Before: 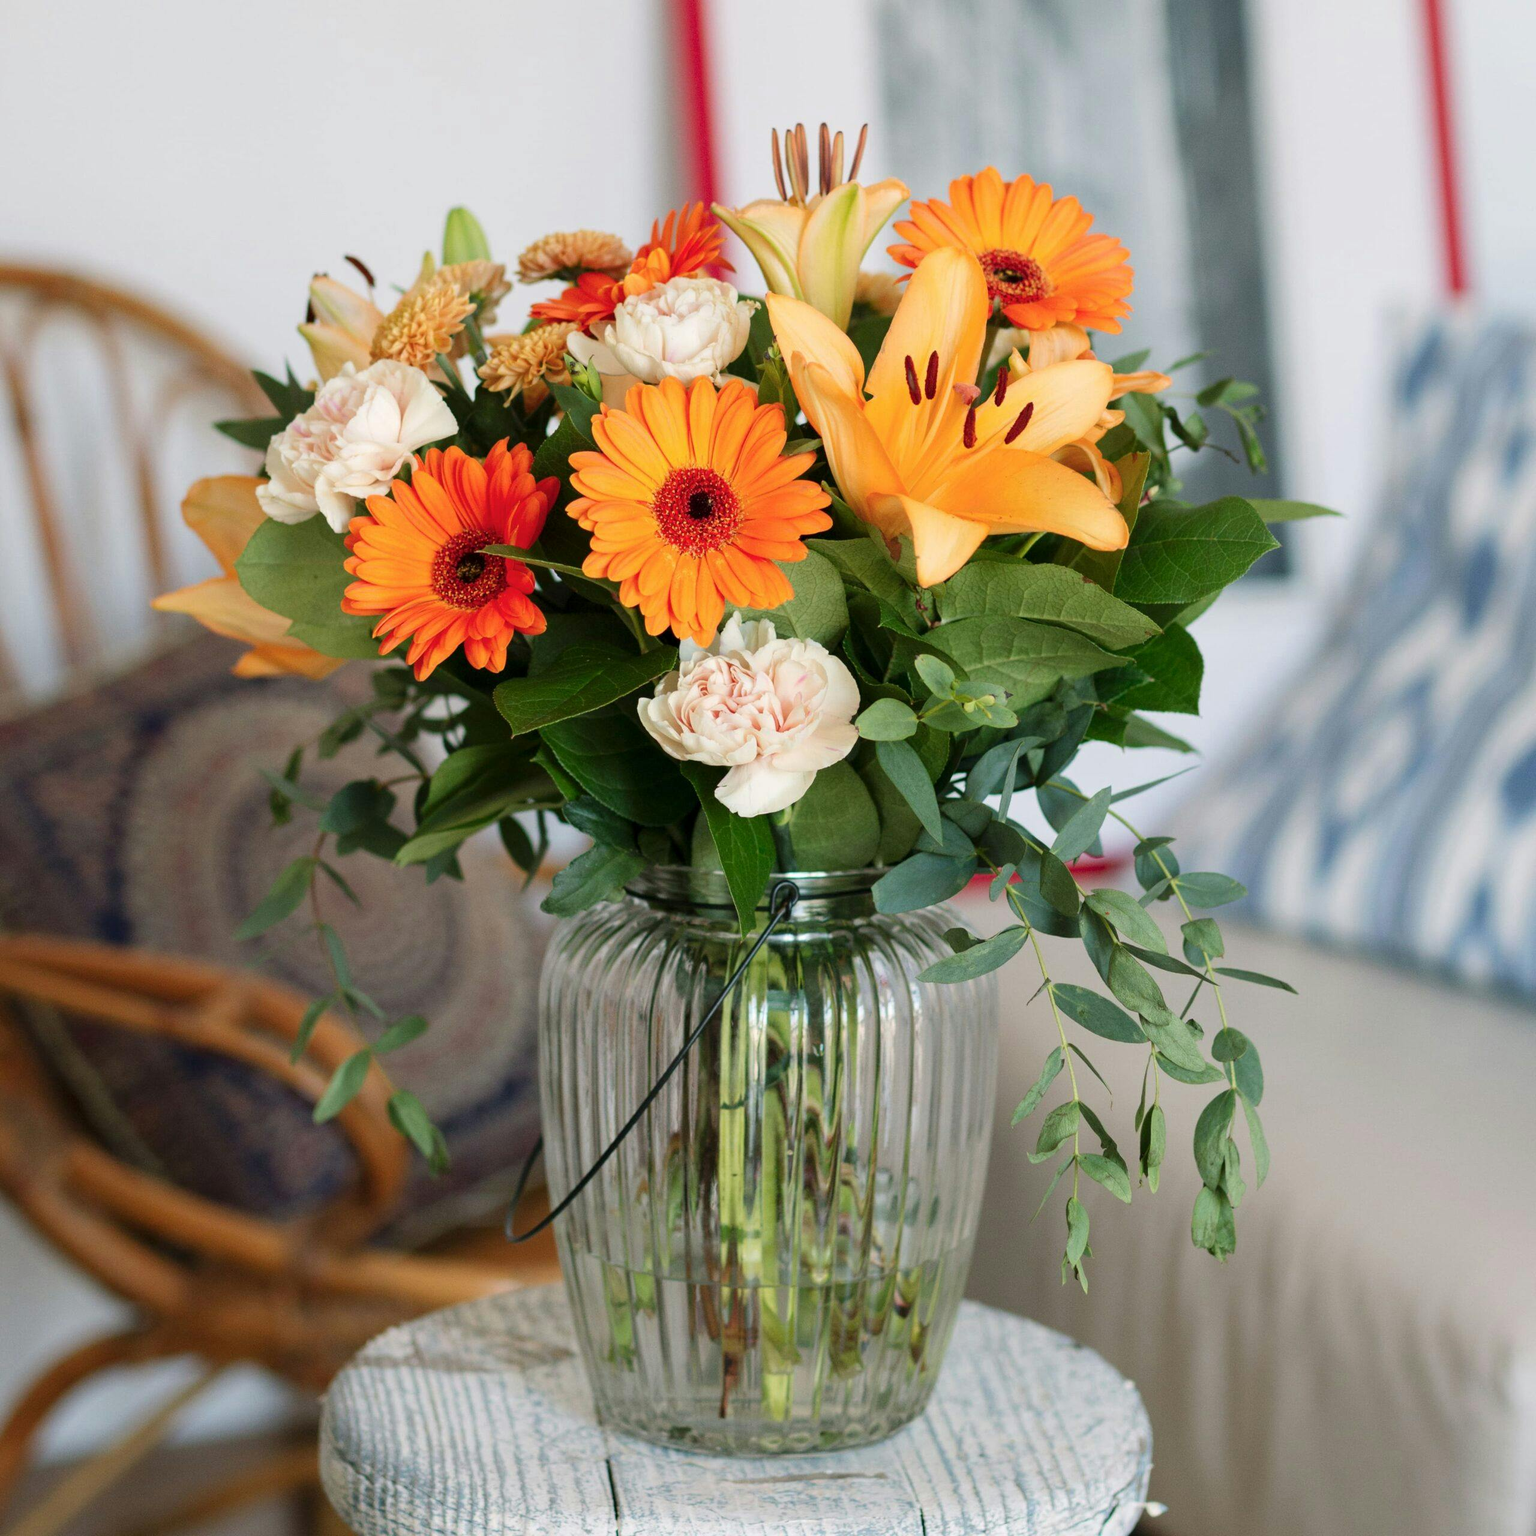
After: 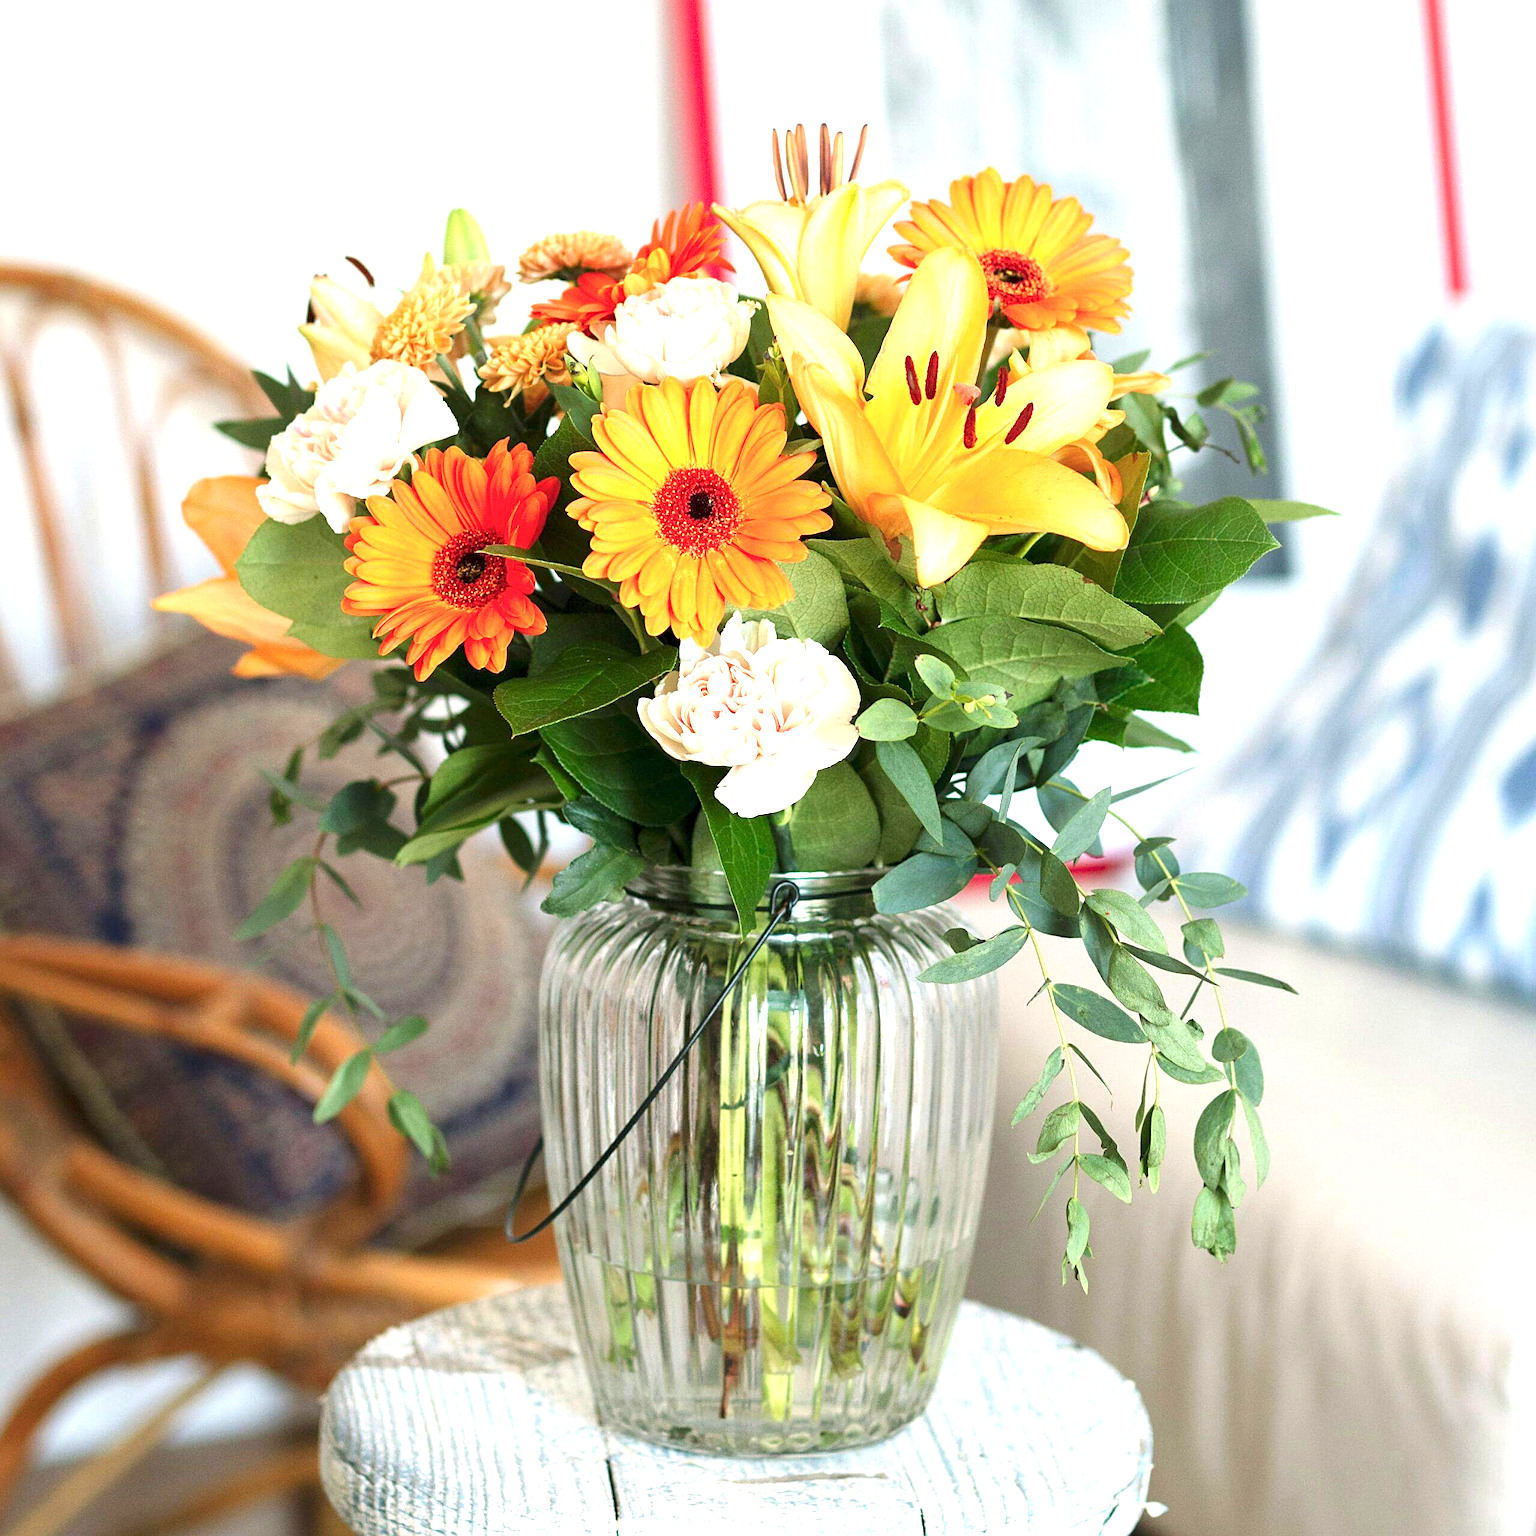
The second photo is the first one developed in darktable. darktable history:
sharpen: on, module defaults
exposure: exposure 1.139 EV, compensate highlight preservation false
